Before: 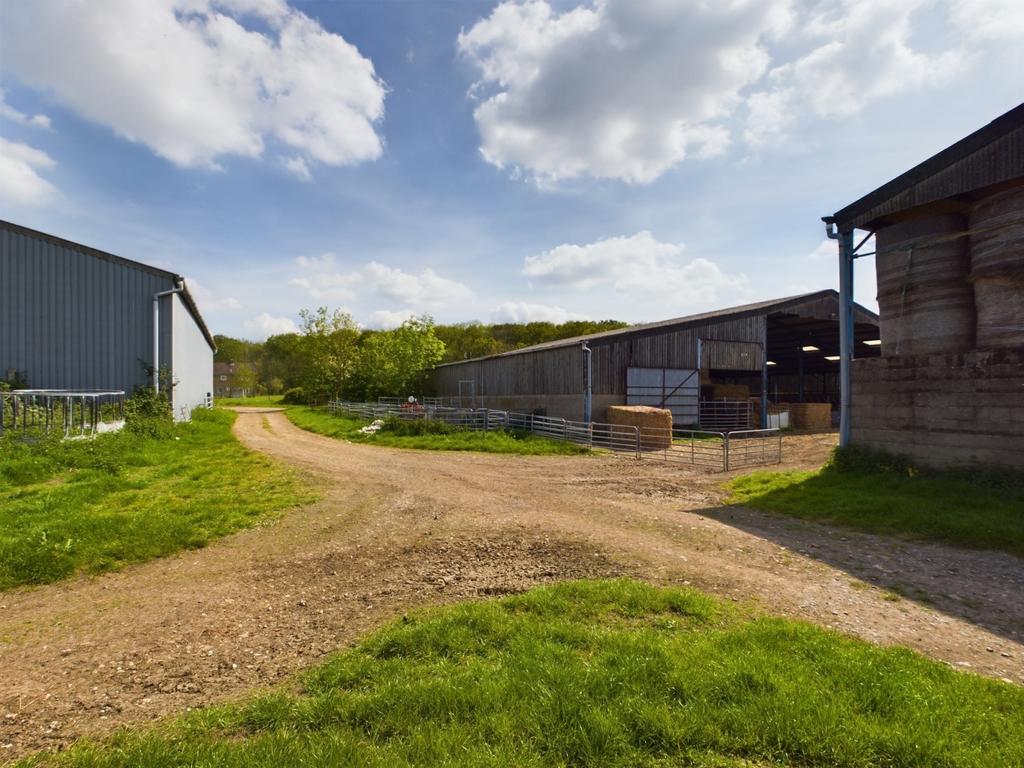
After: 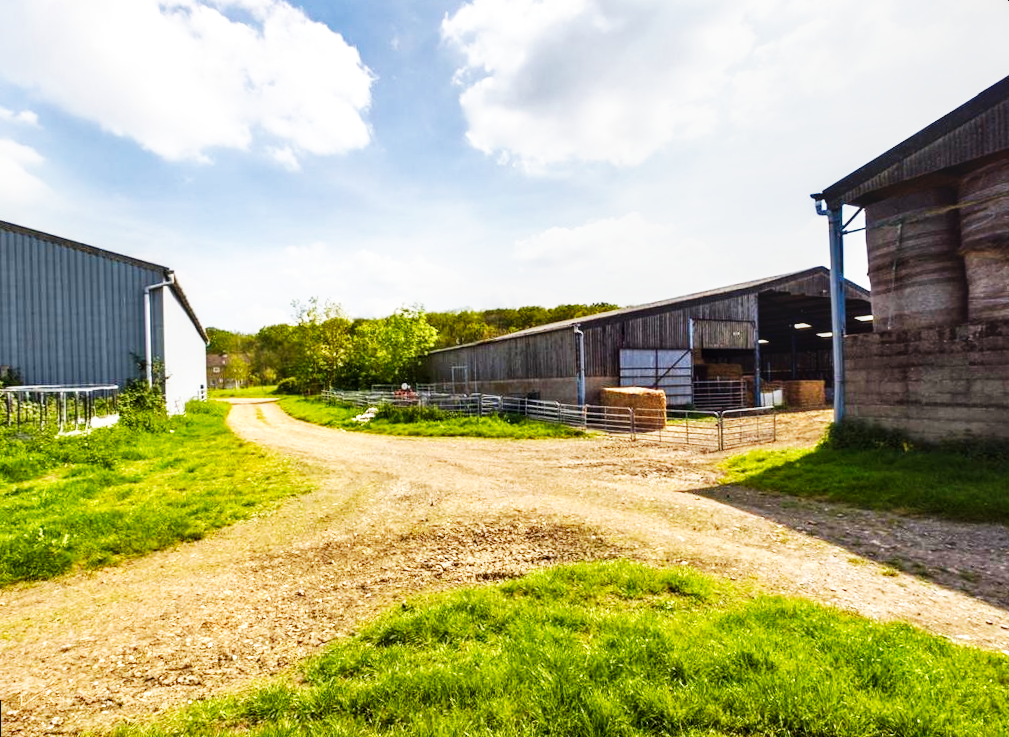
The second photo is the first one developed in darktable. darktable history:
local contrast: on, module defaults
rotate and perspective: rotation -1.42°, crop left 0.016, crop right 0.984, crop top 0.035, crop bottom 0.965
base curve: curves: ch0 [(0, 0) (0.007, 0.004) (0.027, 0.03) (0.046, 0.07) (0.207, 0.54) (0.442, 0.872) (0.673, 0.972) (1, 1)], preserve colors none
